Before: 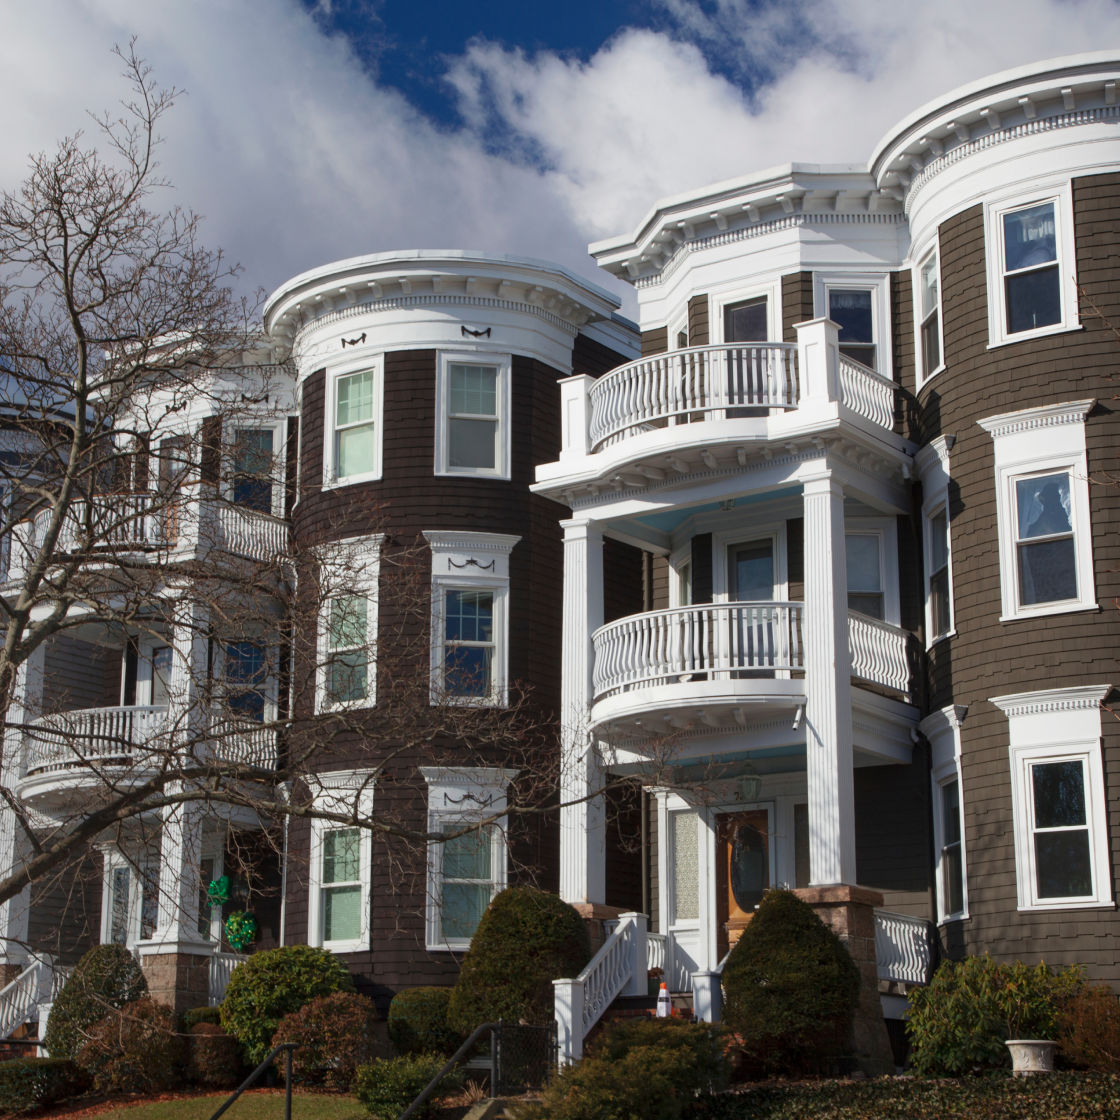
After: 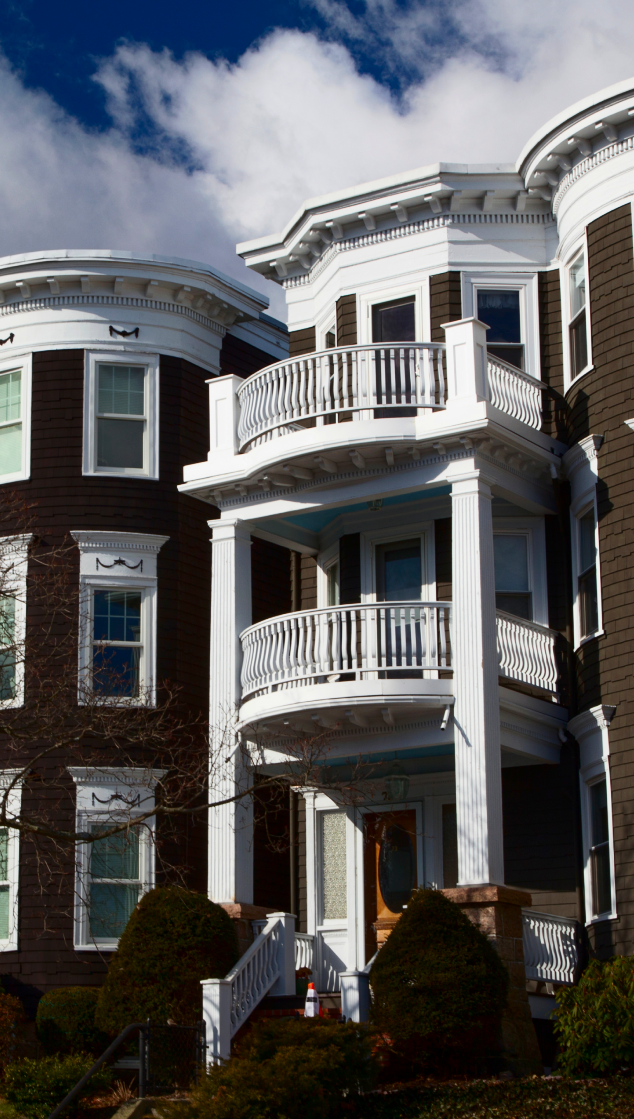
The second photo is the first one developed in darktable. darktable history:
contrast brightness saturation: contrast 0.19, brightness -0.11, saturation 0.21
crop: left 31.458%, top 0%, right 11.876%
